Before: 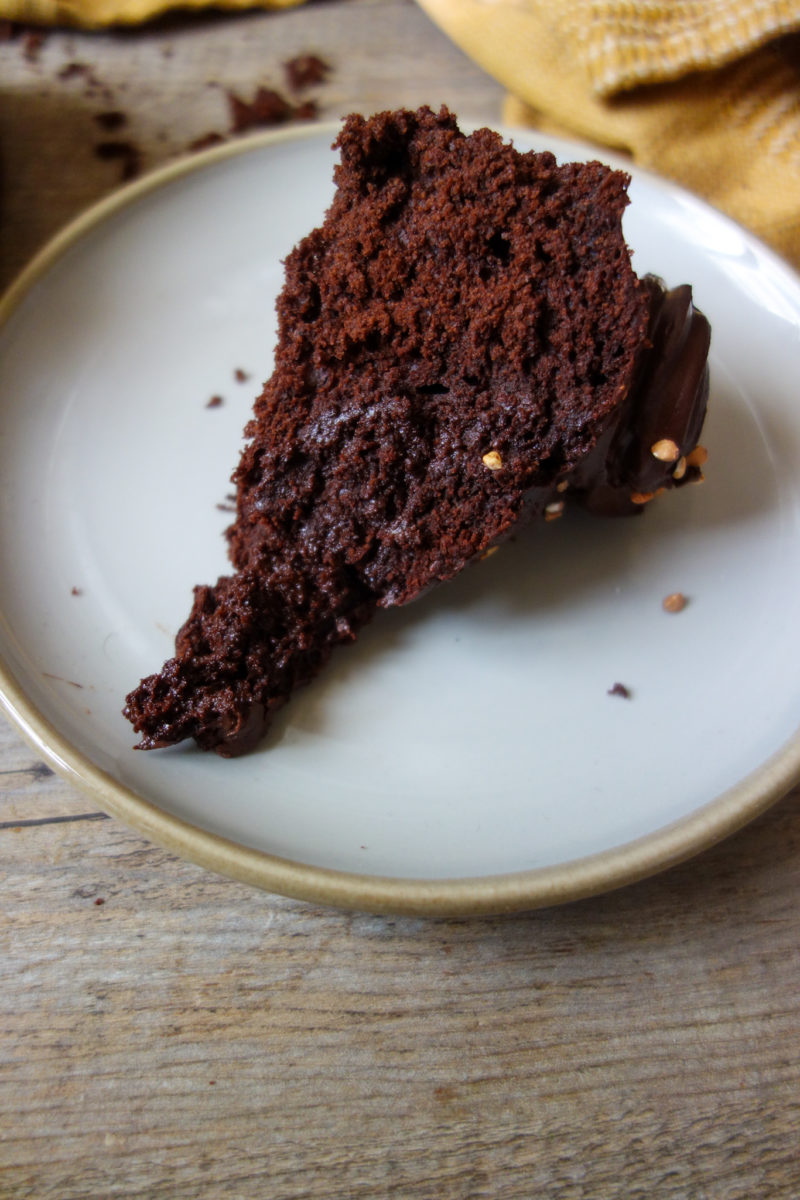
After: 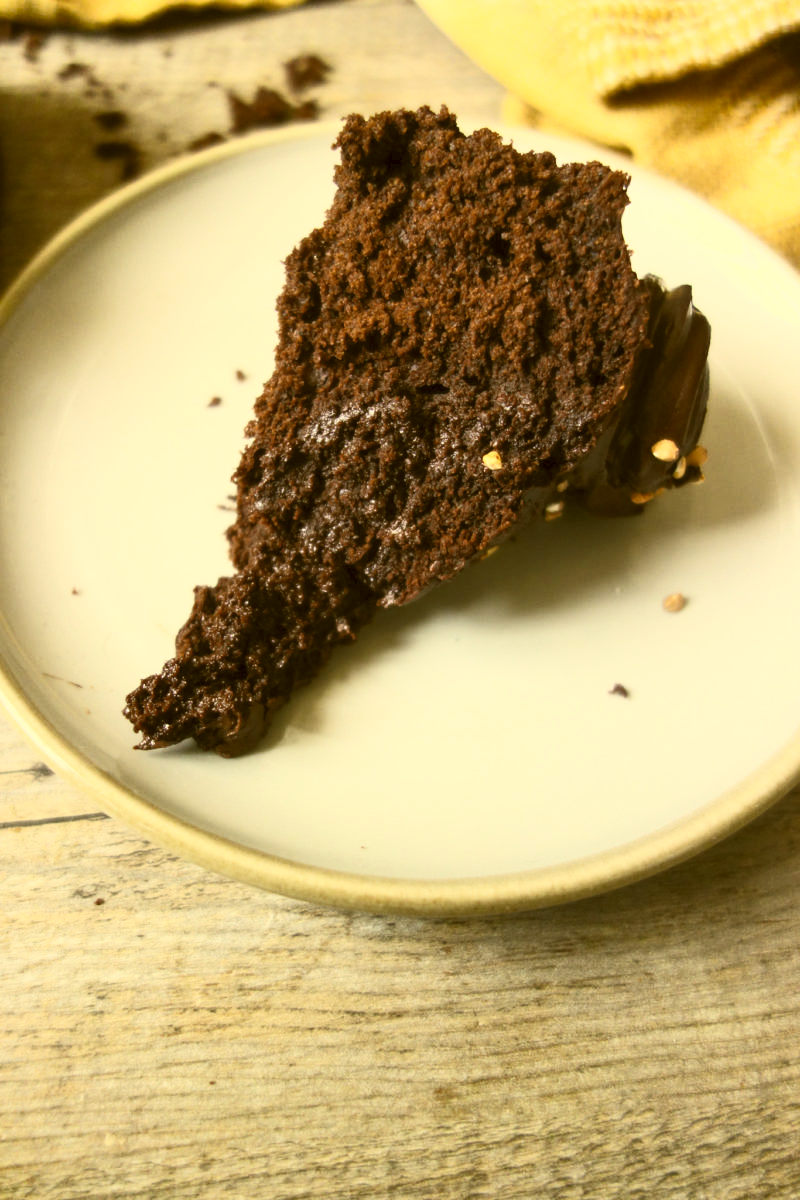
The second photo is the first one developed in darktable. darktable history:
color correction: highlights a* 0.162, highlights b* 29.53, shadows a* -0.162, shadows b* 21.09
contrast brightness saturation: contrast 0.43, brightness 0.56, saturation -0.19
